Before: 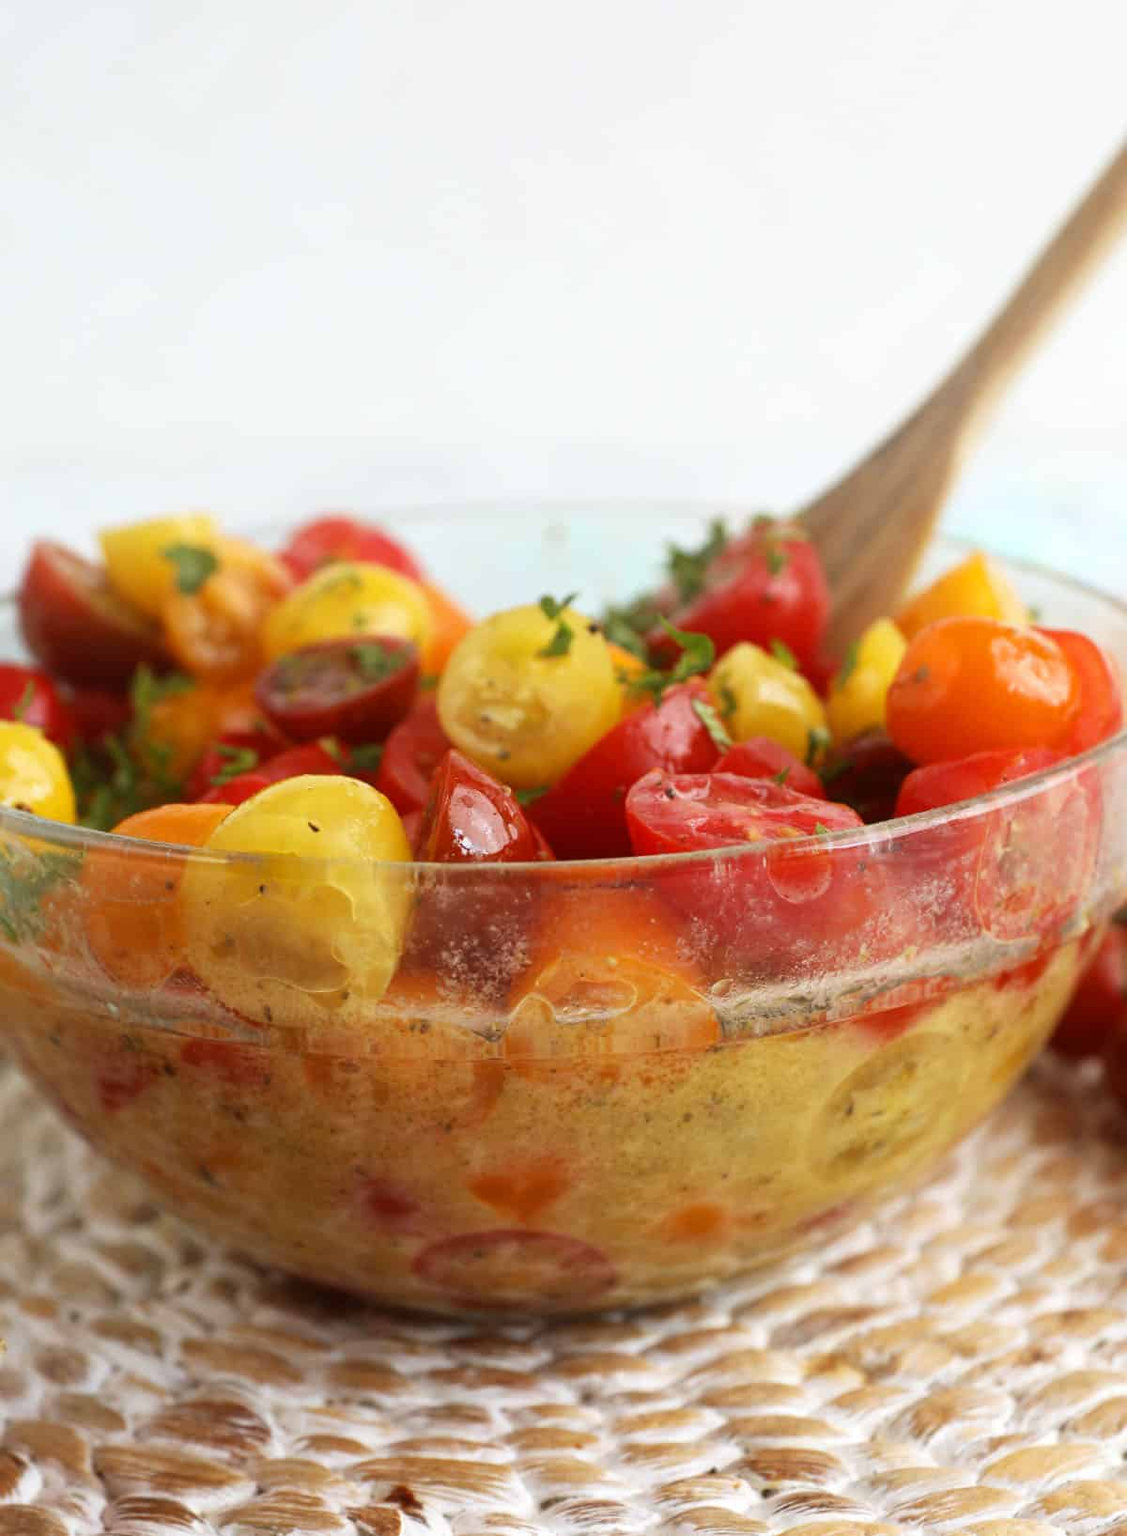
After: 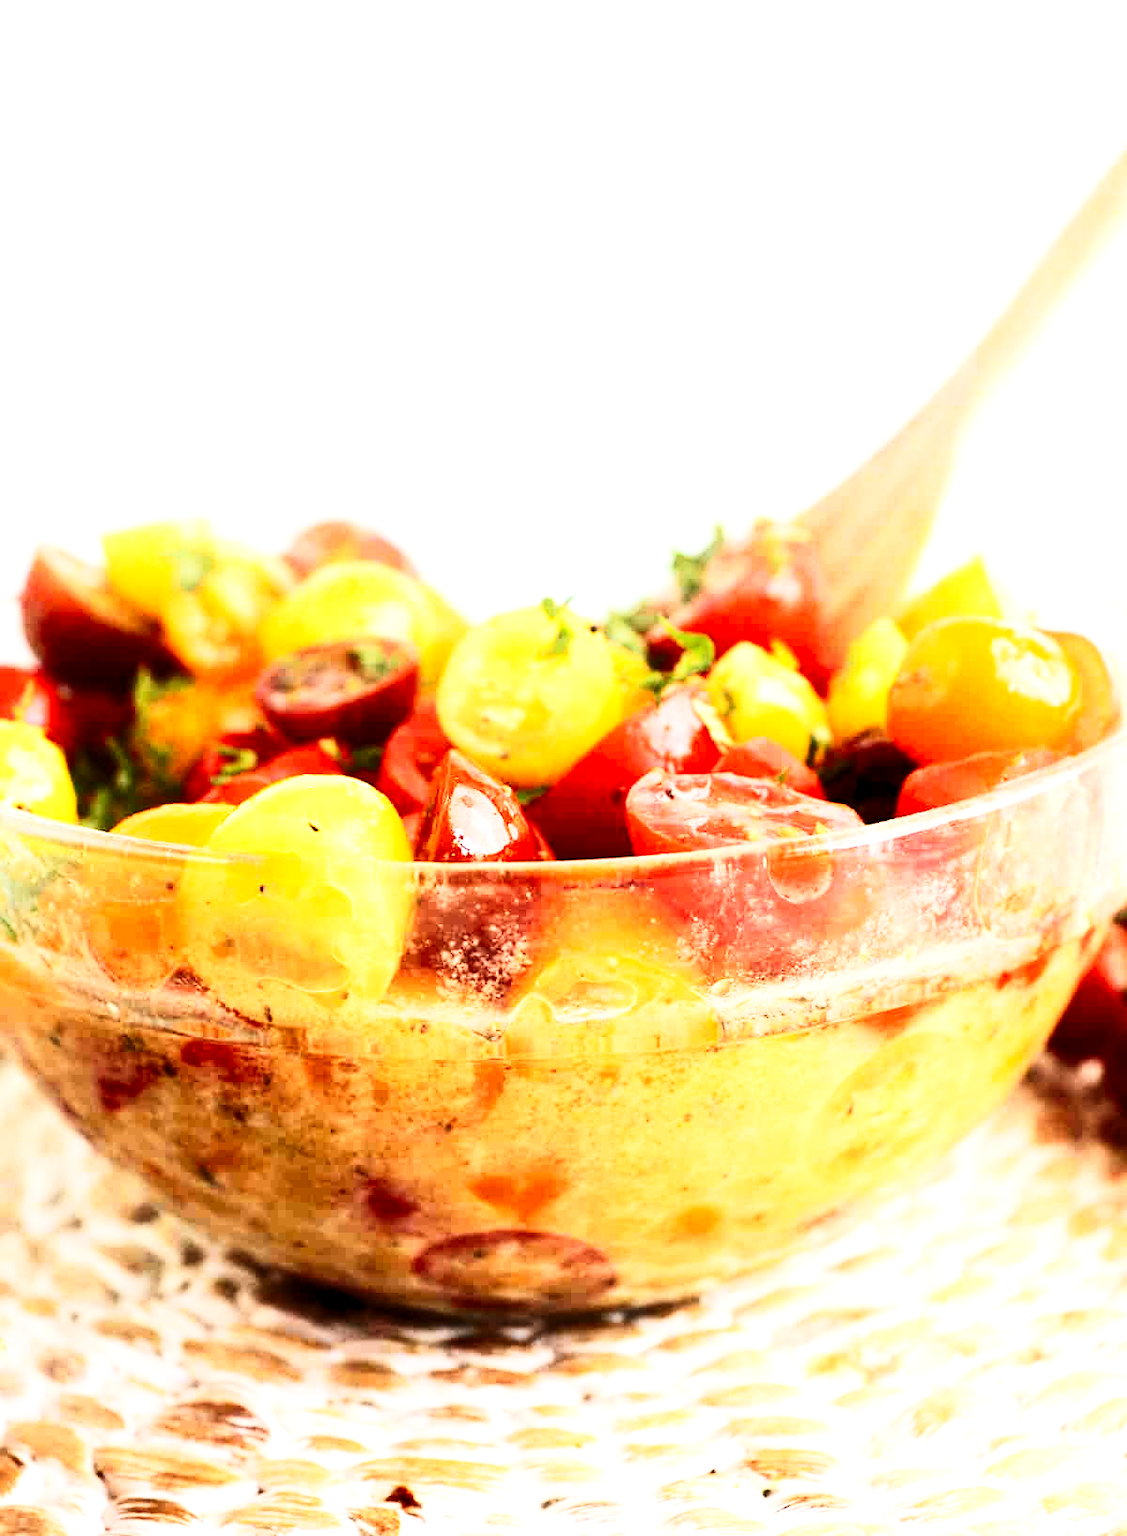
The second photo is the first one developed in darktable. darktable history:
contrast brightness saturation: contrast 0.39, brightness 0.1
base curve: curves: ch0 [(0, 0) (0.007, 0.004) (0.027, 0.03) (0.046, 0.07) (0.207, 0.54) (0.442, 0.872) (0.673, 0.972) (1, 1)], preserve colors none
levels: levels [0.026, 0.507, 0.987]
